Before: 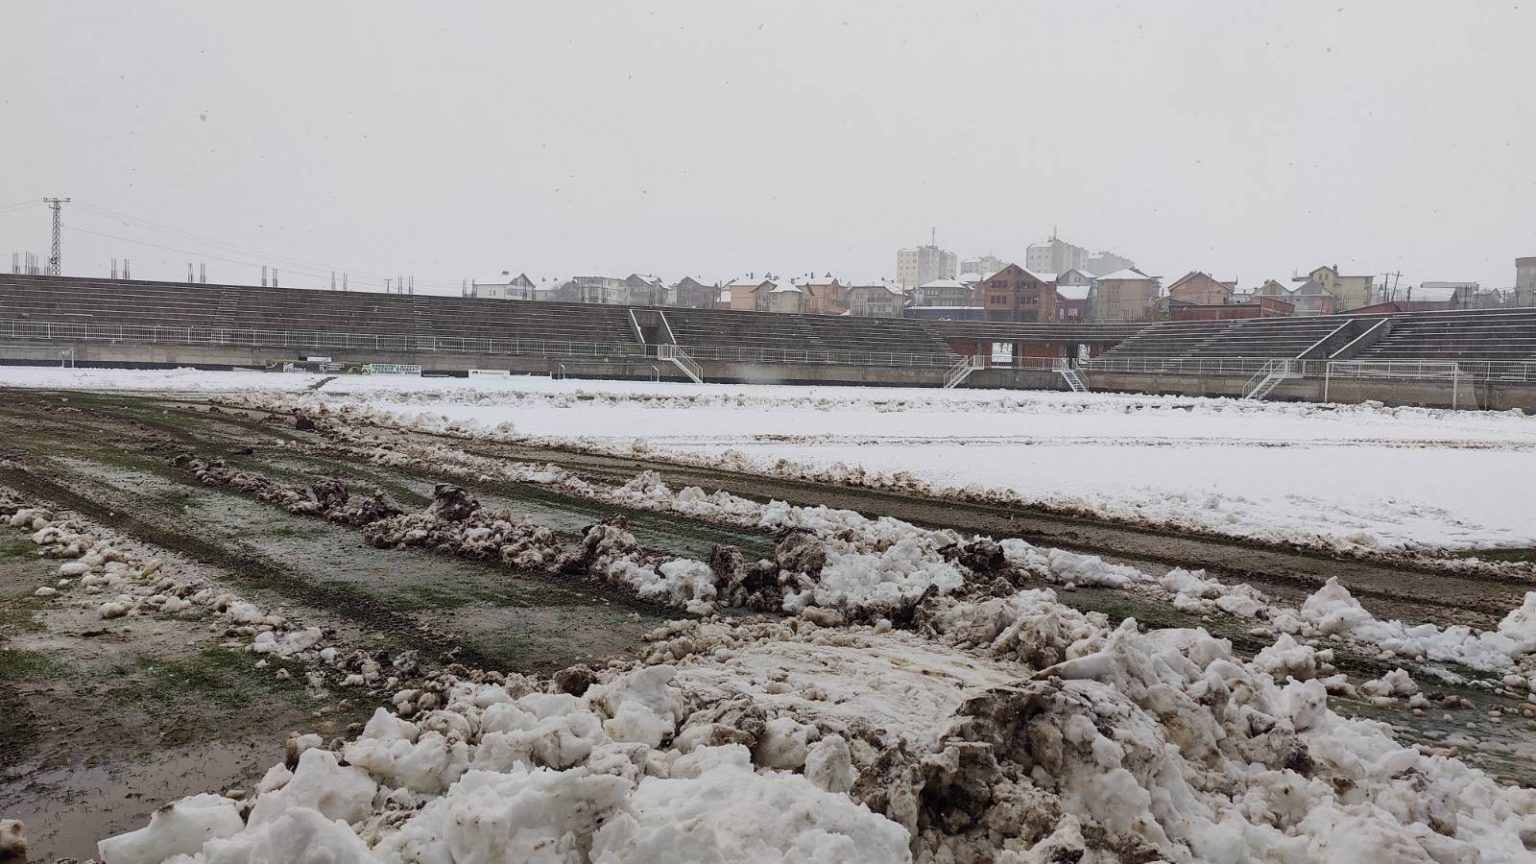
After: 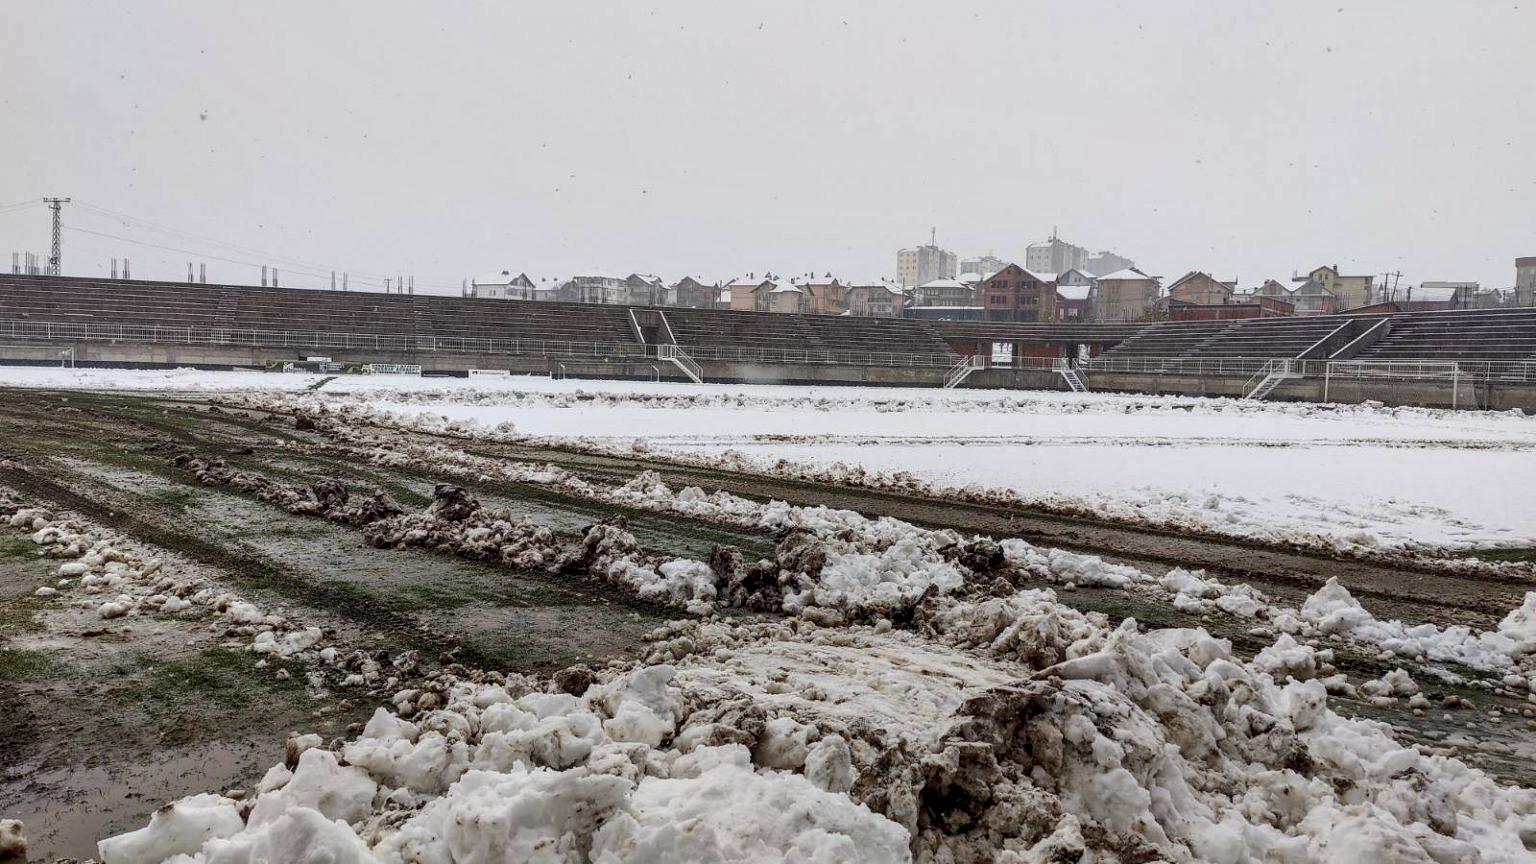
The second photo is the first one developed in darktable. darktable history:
tone curve: curves: ch0 [(0, 0.042) (0.129, 0.18) (0.501, 0.497) (1, 1)], color space Lab, linked channels, preserve colors none
local contrast: detail 154%
